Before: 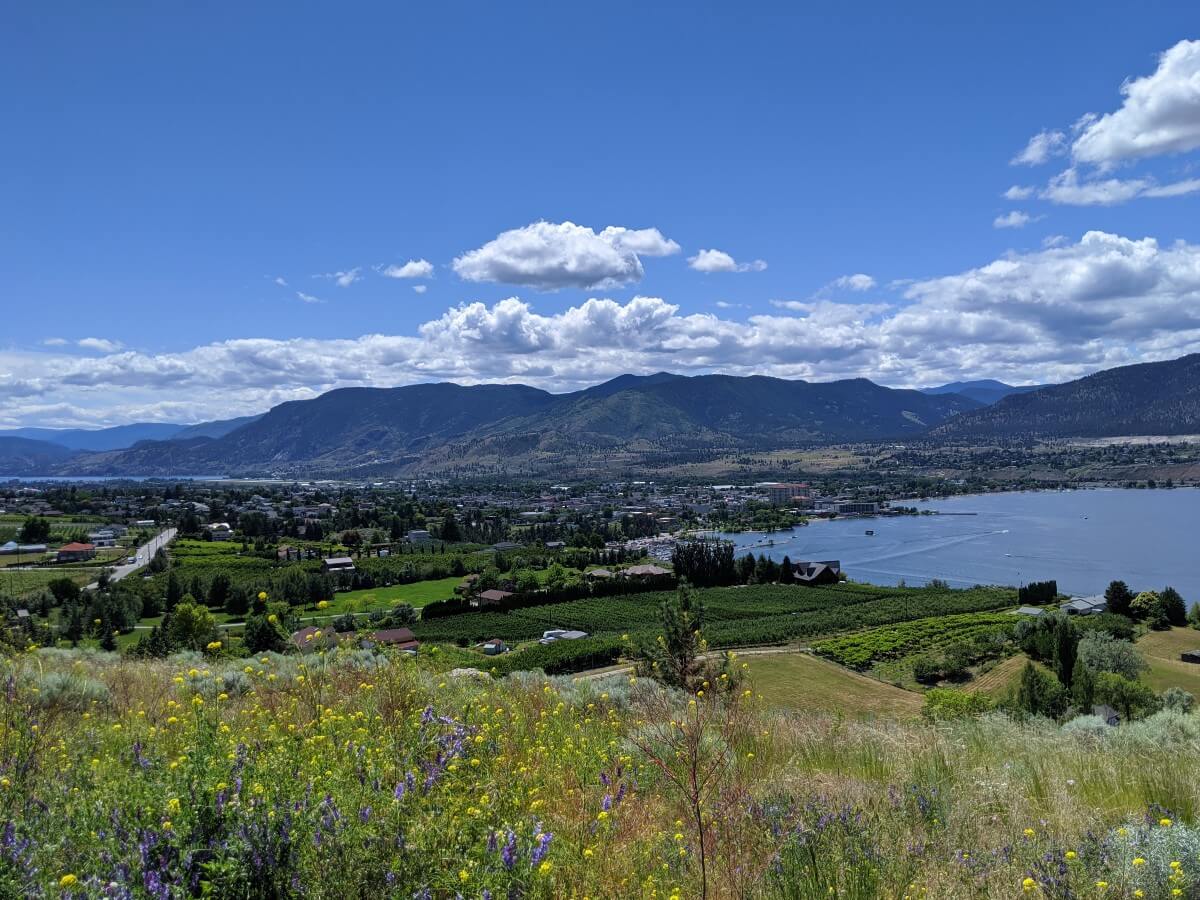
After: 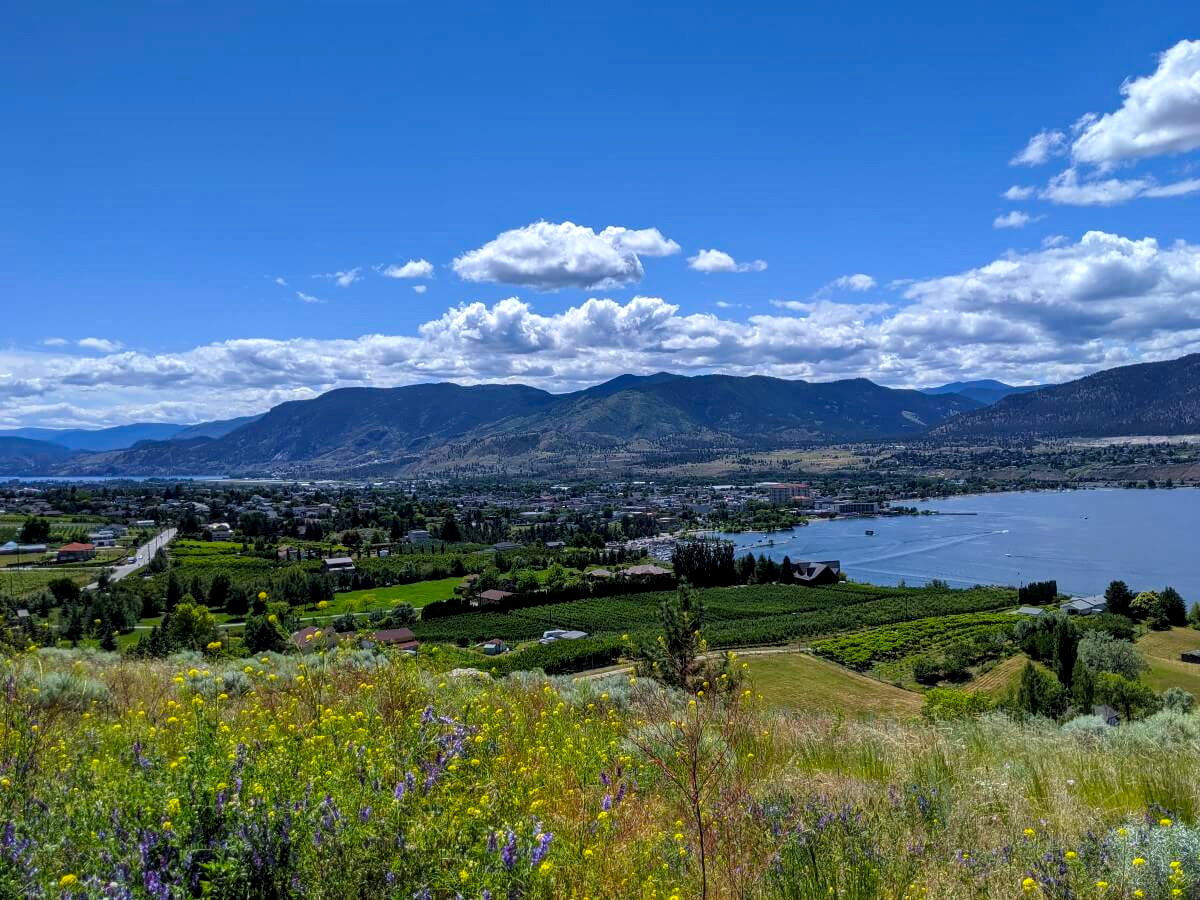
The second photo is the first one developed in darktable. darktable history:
color balance rgb: perceptual saturation grading › global saturation 20%, global vibrance 20%
local contrast: on, module defaults
